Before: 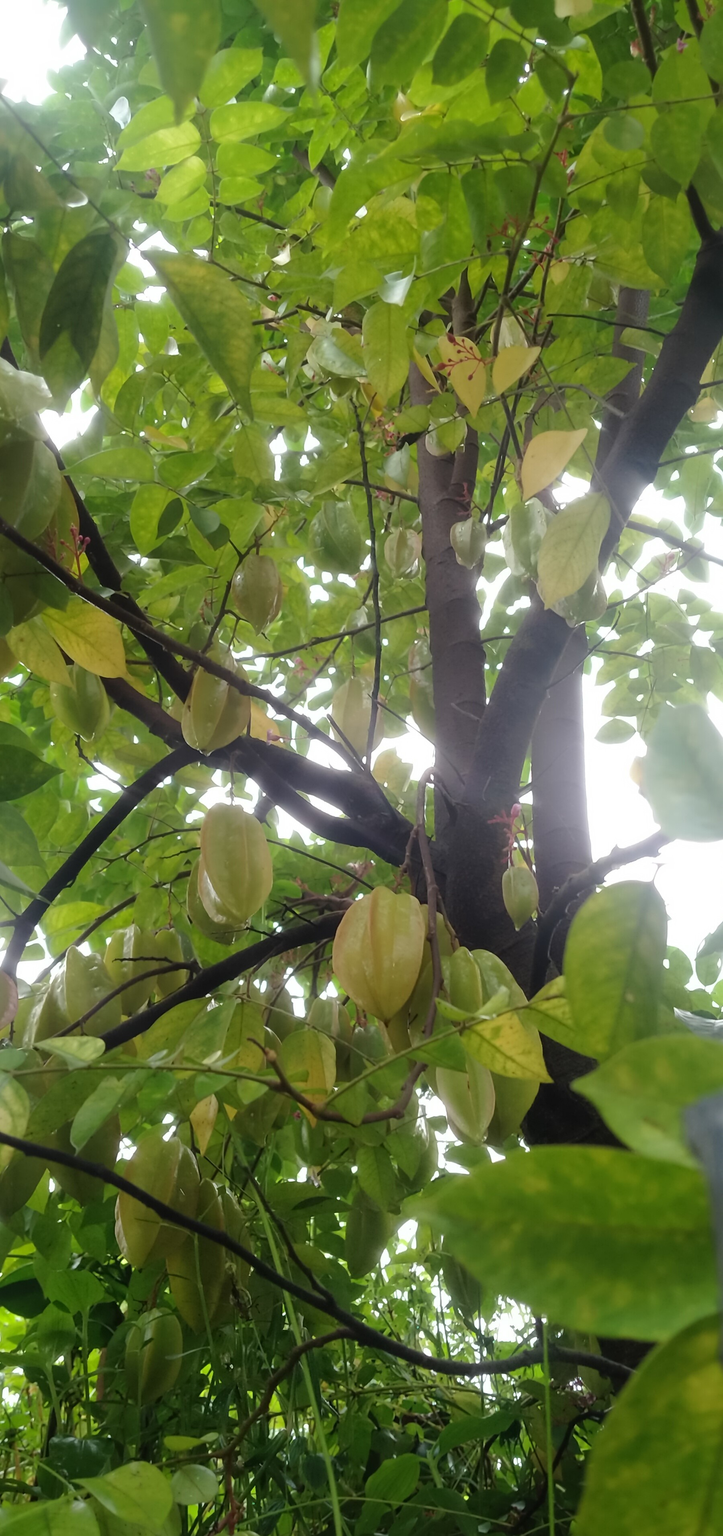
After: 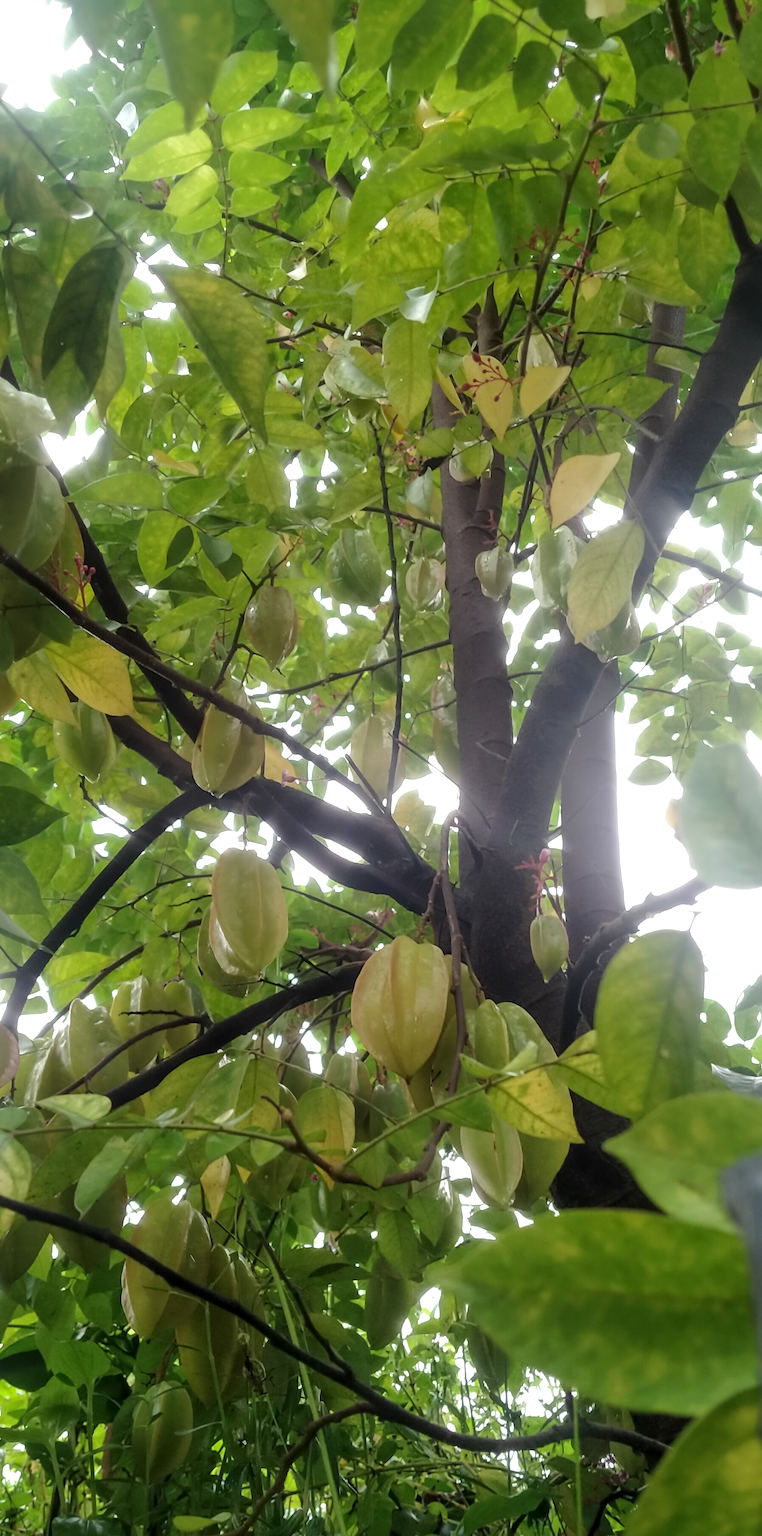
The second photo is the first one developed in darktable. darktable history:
crop and rotate: top 0.004%, bottom 5.234%
shadows and highlights: radius 336.01, shadows 65.12, highlights 5.47, compress 87.41%, soften with gaussian
local contrast: on, module defaults
color correction: highlights b* 0
